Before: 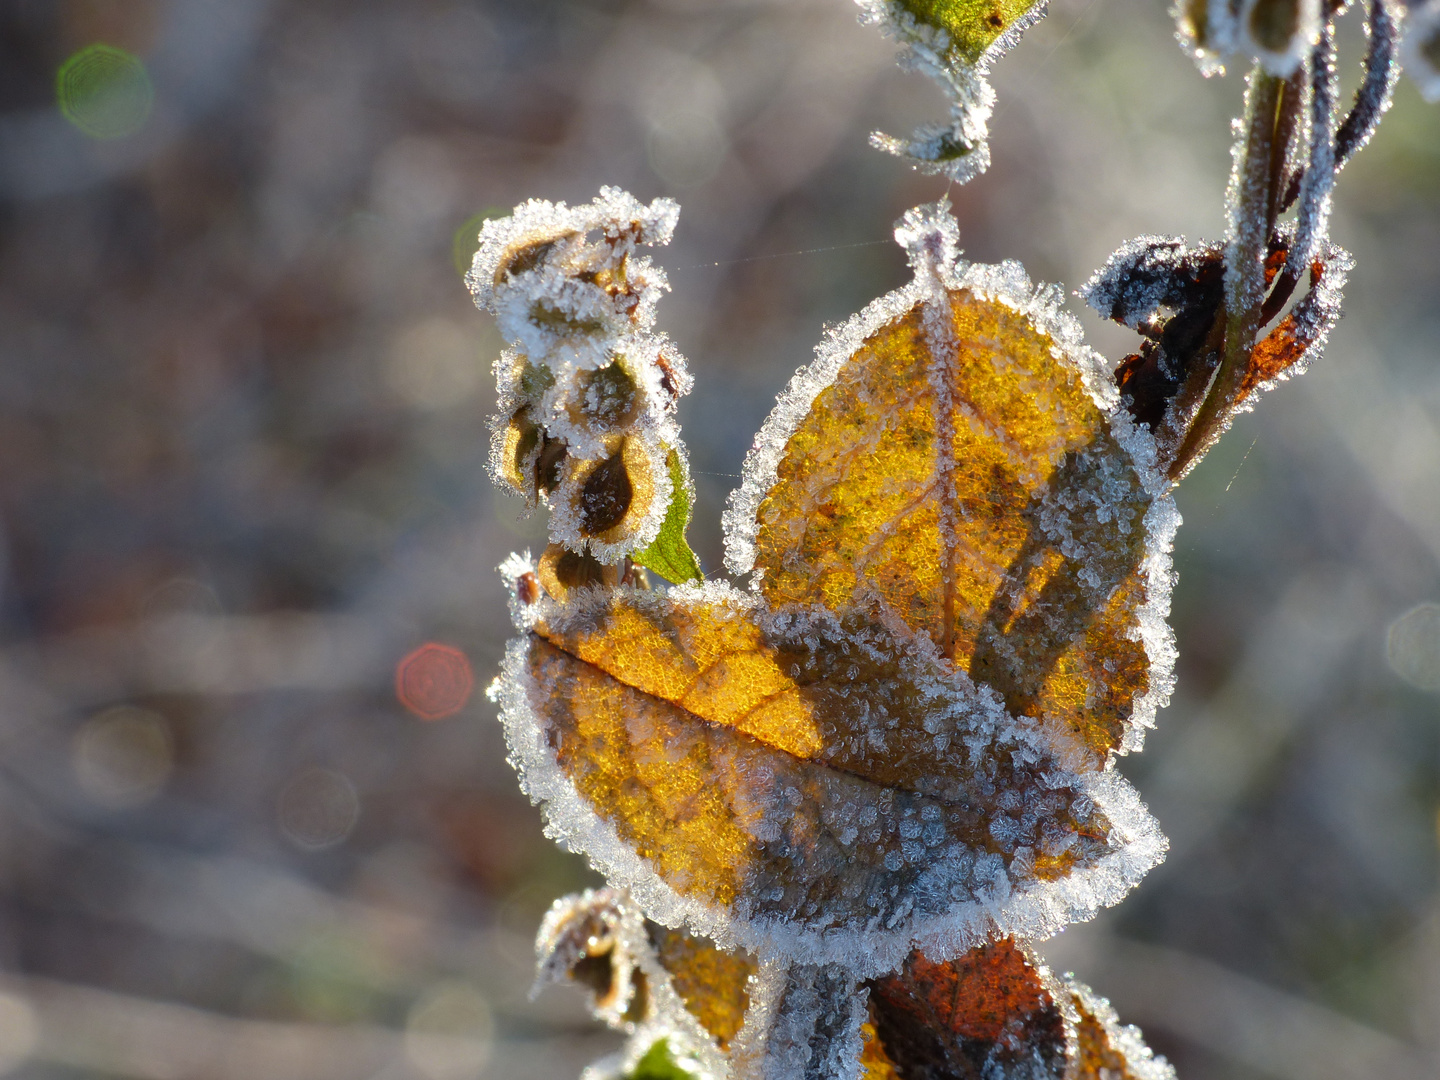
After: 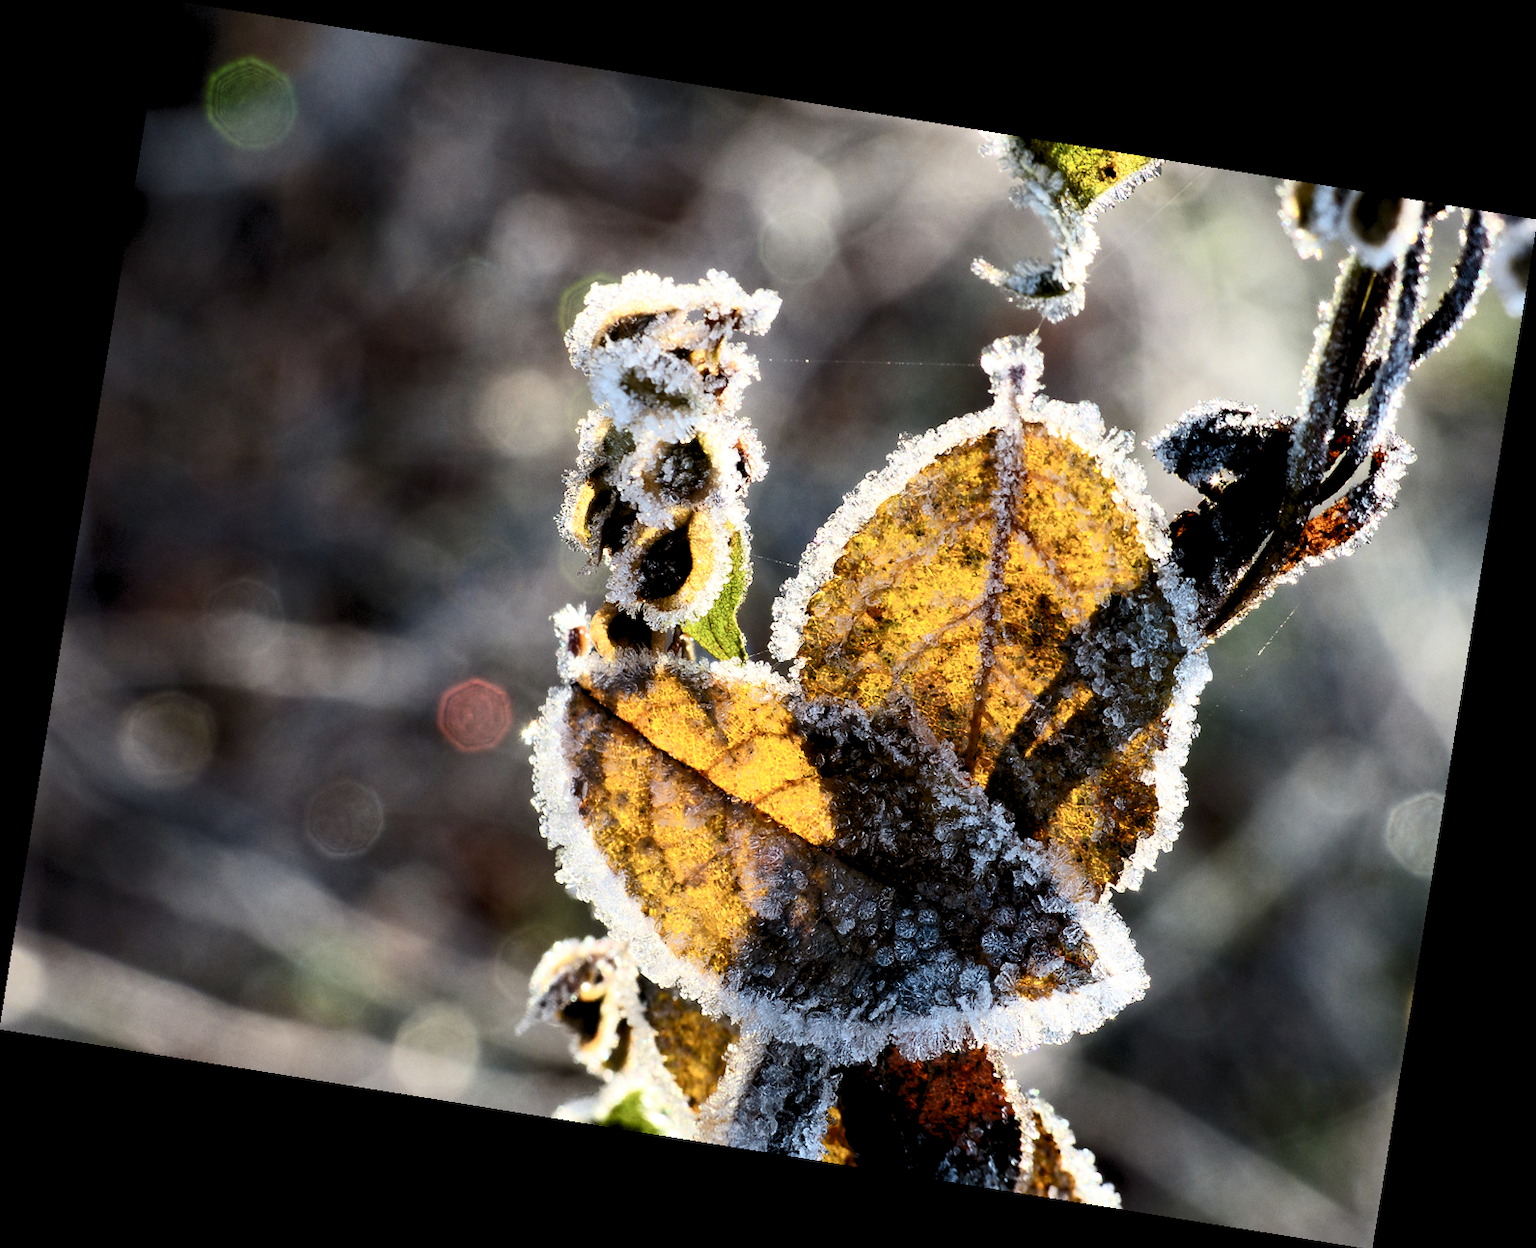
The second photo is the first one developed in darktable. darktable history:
rotate and perspective: rotation 9.12°, automatic cropping off
contrast brightness saturation: contrast 0.39, brightness 0.1
rgb levels: levels [[0.034, 0.472, 0.904], [0, 0.5, 1], [0, 0.5, 1]]
